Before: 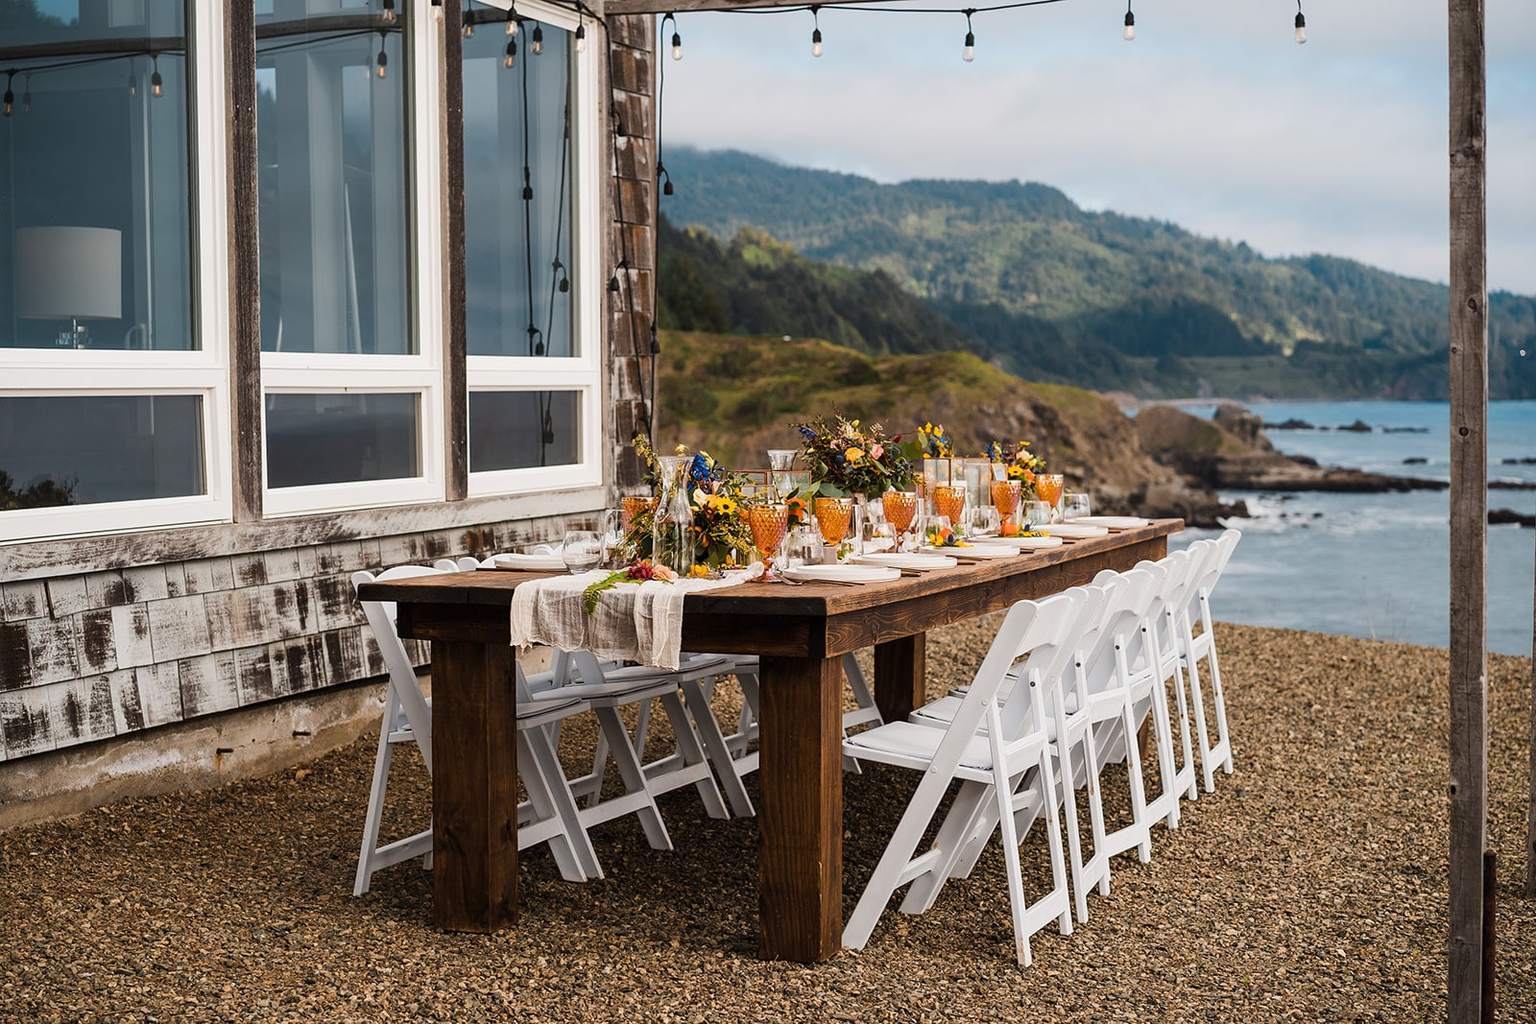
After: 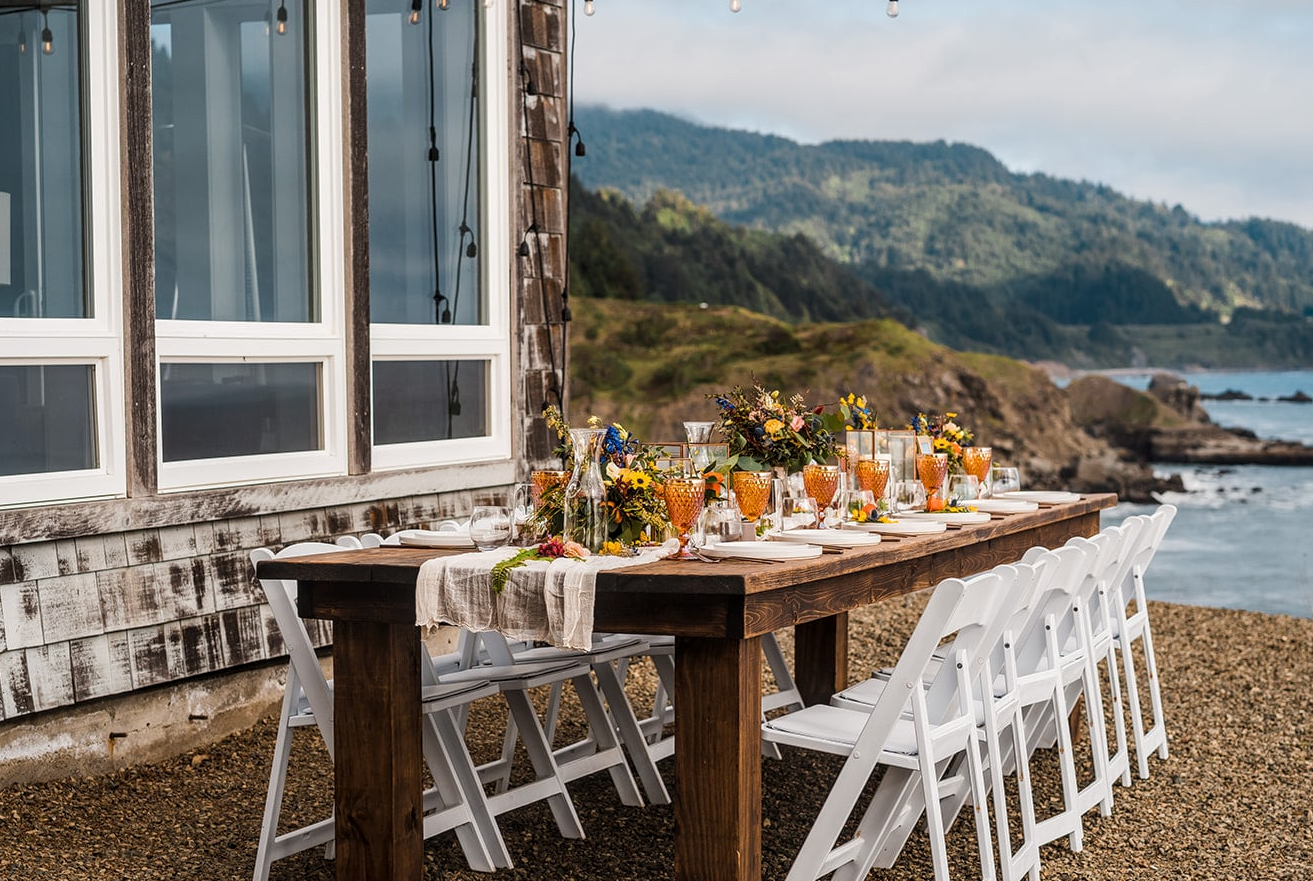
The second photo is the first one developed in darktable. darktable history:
local contrast: on, module defaults
crop and rotate: left 7.335%, top 4.448%, right 10.561%, bottom 12.974%
